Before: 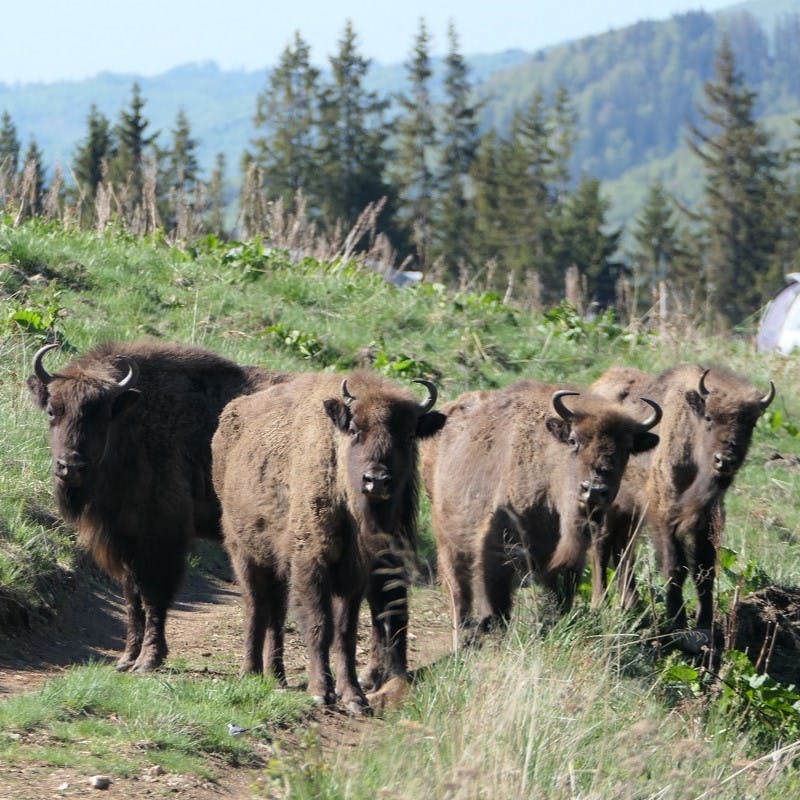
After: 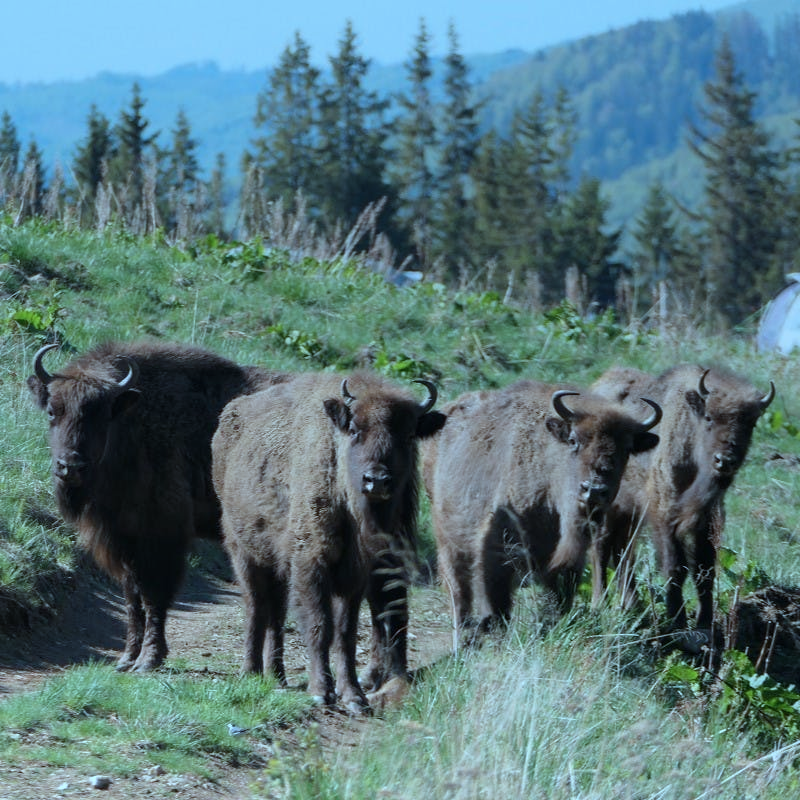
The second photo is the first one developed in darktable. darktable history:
white balance: red 0.954, blue 1.079
color correction: highlights a* -11.71, highlights b* -15.58
graduated density: rotation 5.63°, offset 76.9
